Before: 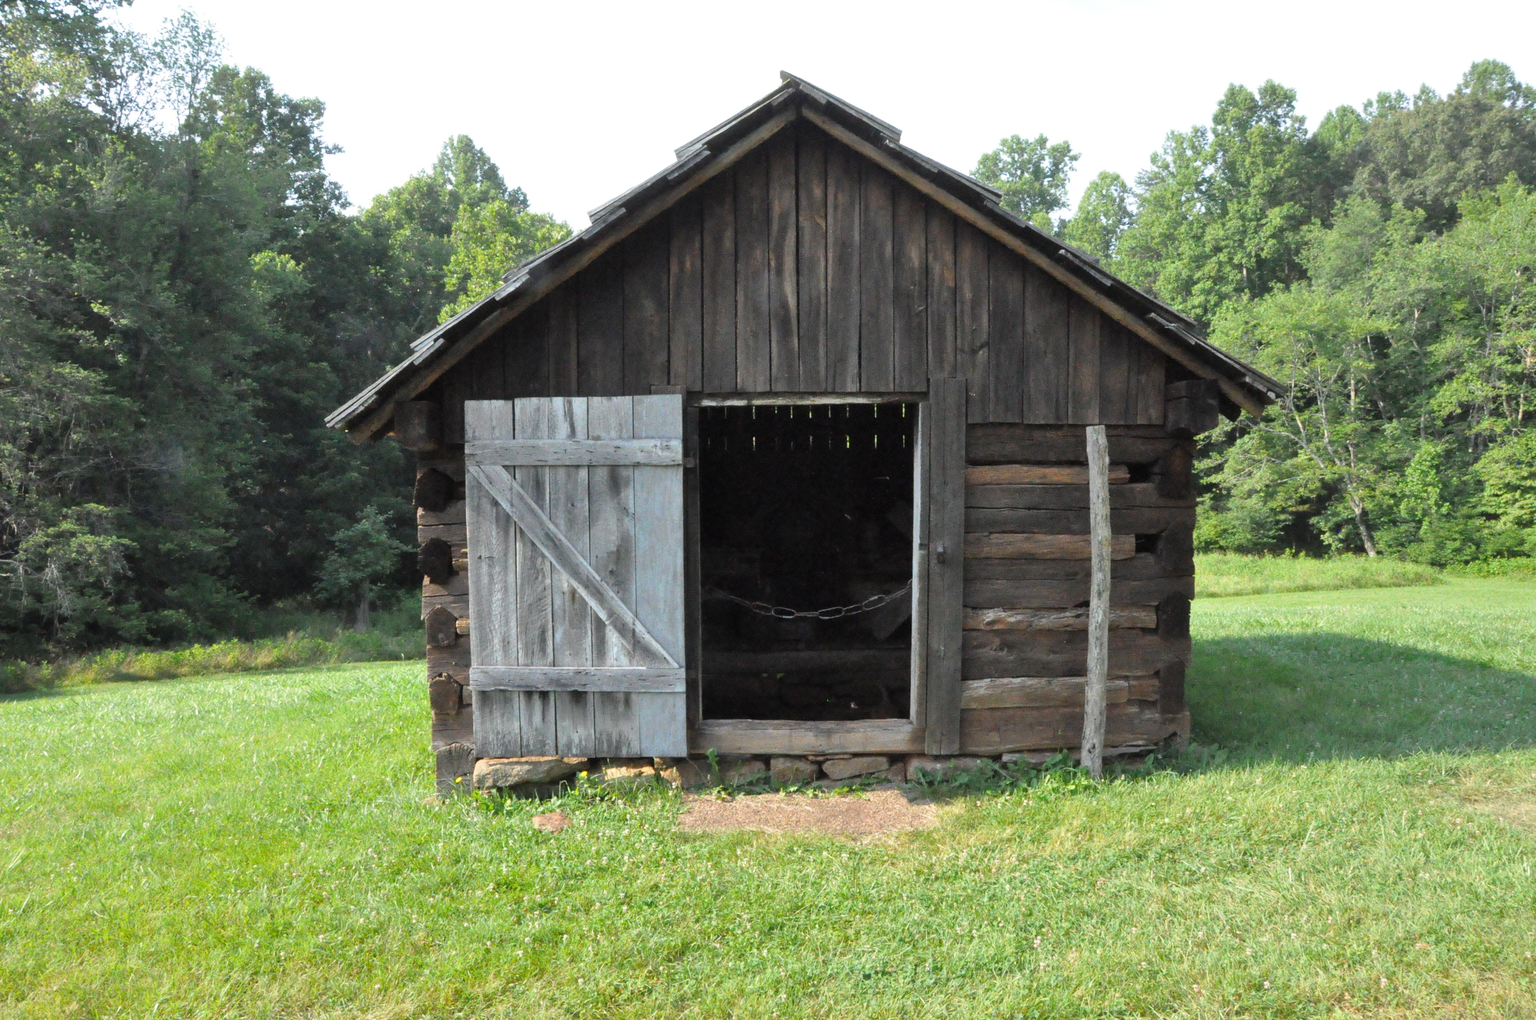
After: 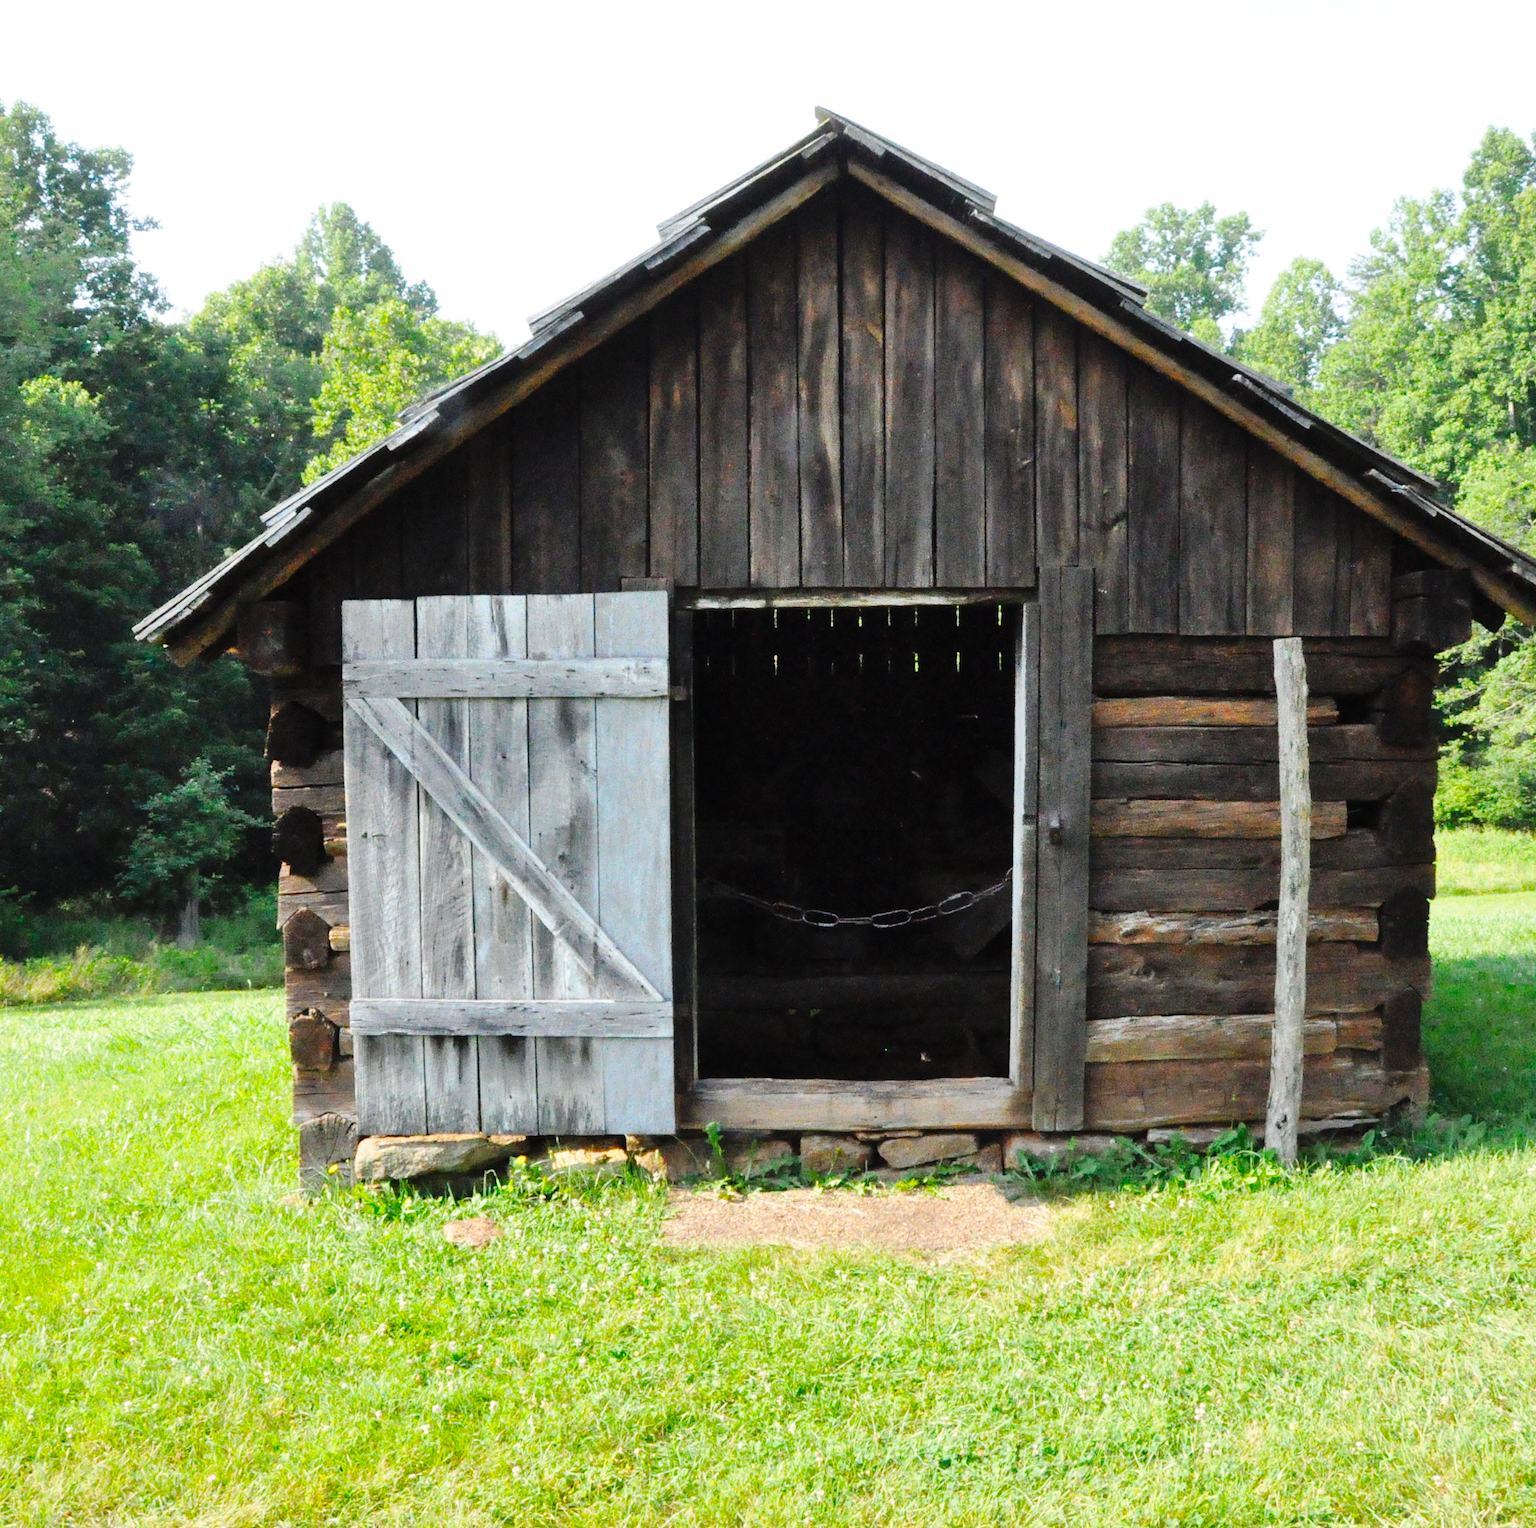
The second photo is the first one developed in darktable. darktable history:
base curve: curves: ch0 [(0, 0) (0.036, 0.025) (0.121, 0.166) (0.206, 0.329) (0.605, 0.79) (1, 1)], preserve colors none
contrast brightness saturation: saturation 0.183
crop and rotate: left 15.411%, right 17.822%
